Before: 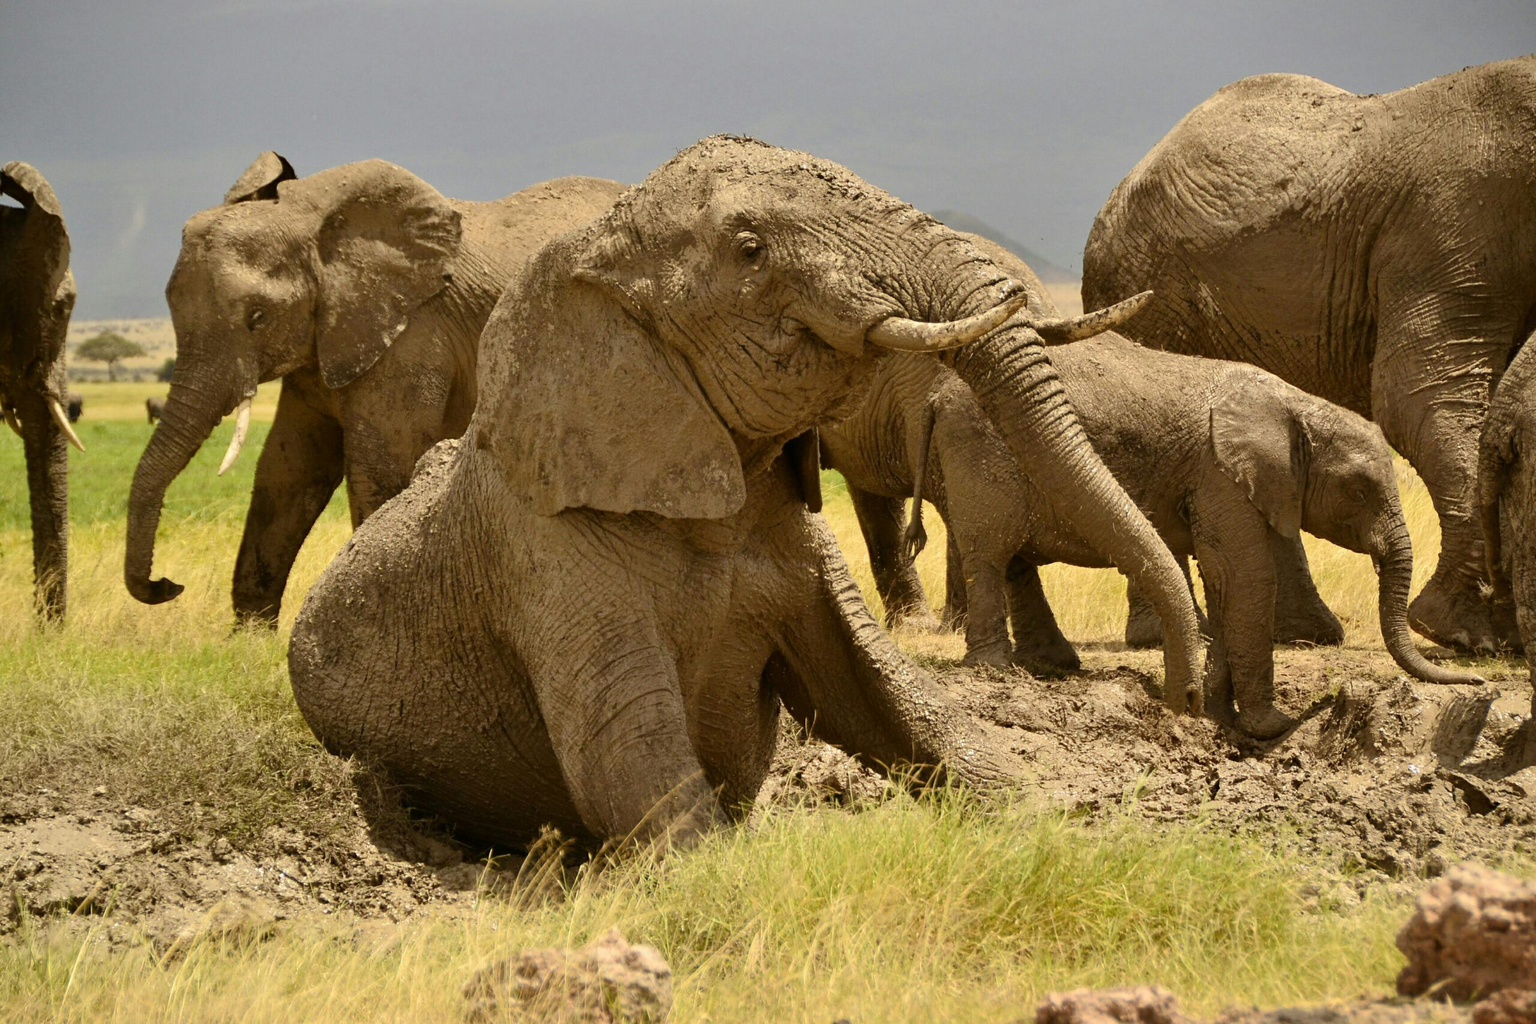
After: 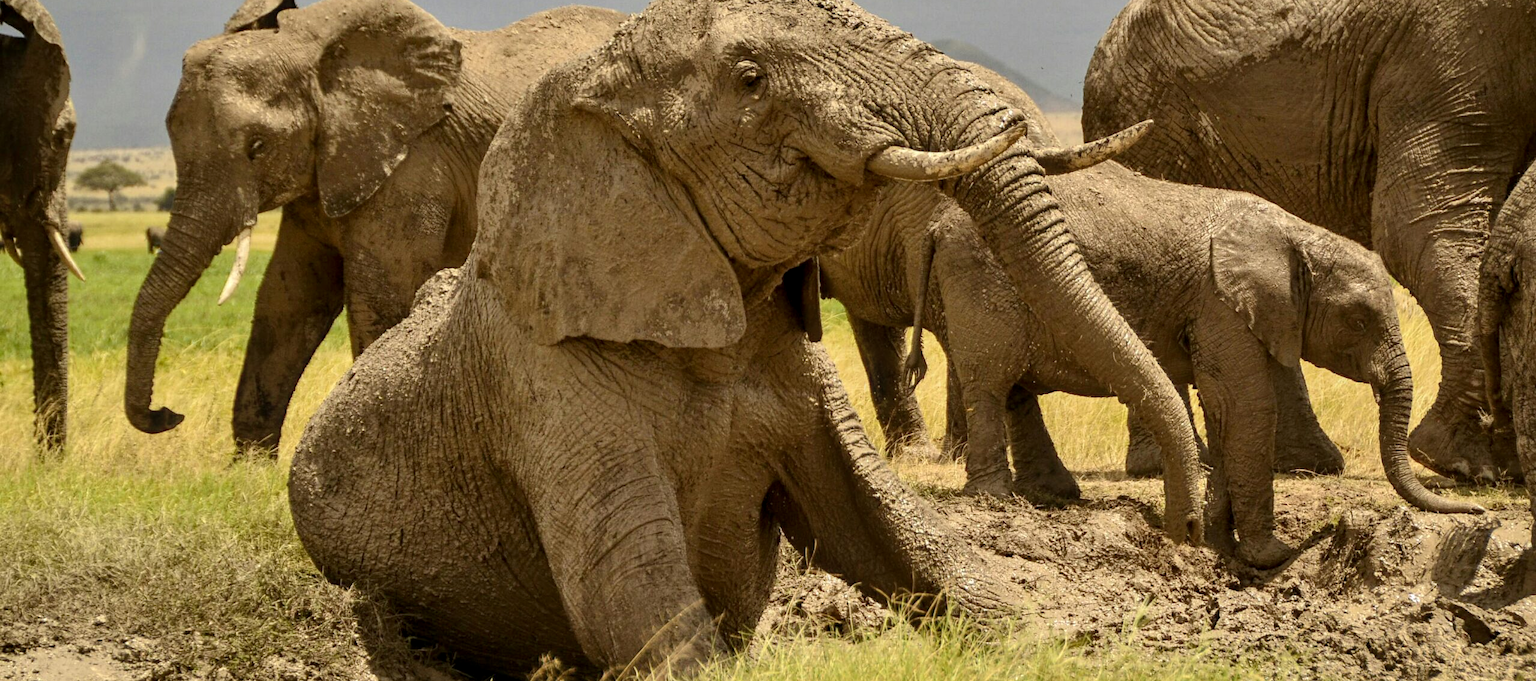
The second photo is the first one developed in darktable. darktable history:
local contrast: on, module defaults
crop: top 16.727%, bottom 16.727%
